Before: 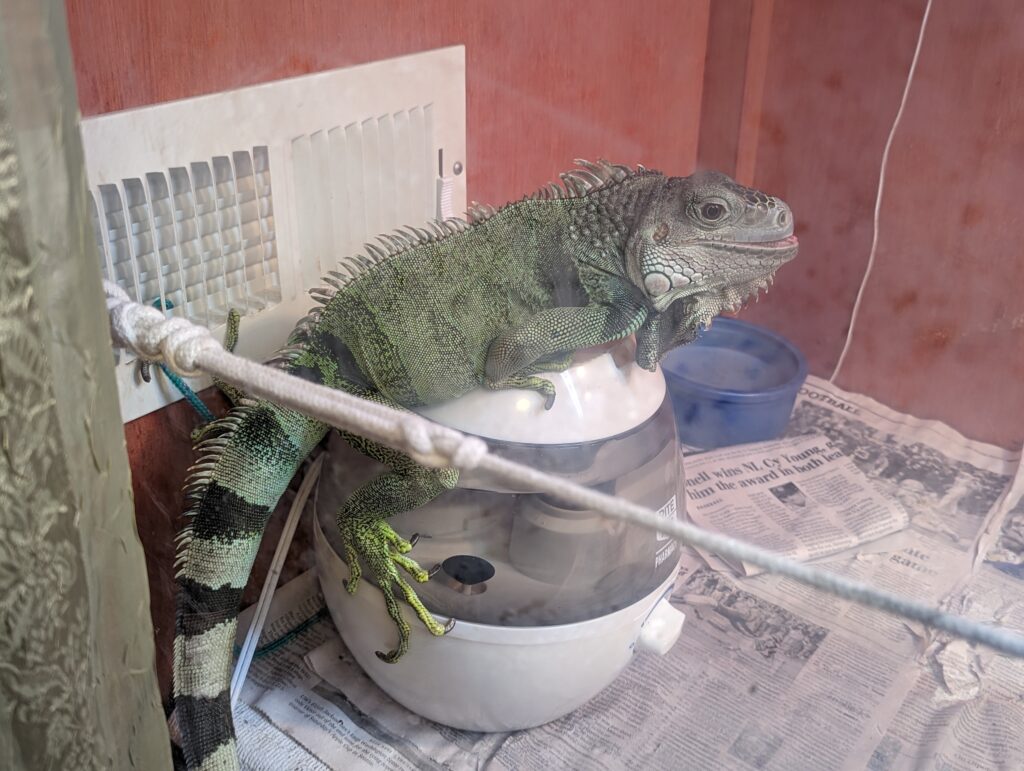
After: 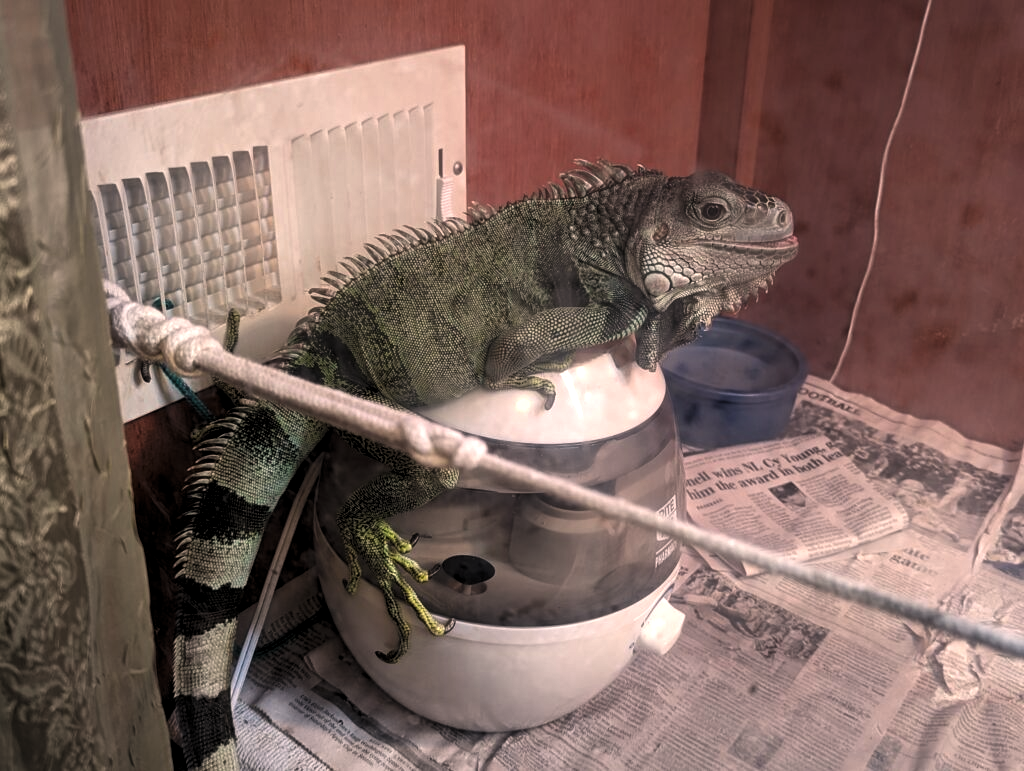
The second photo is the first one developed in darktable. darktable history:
white balance: red 1.127, blue 0.943
levels: levels [0.101, 0.578, 0.953]
base curve: curves: ch0 [(0, 0) (0.303, 0.277) (1, 1)]
